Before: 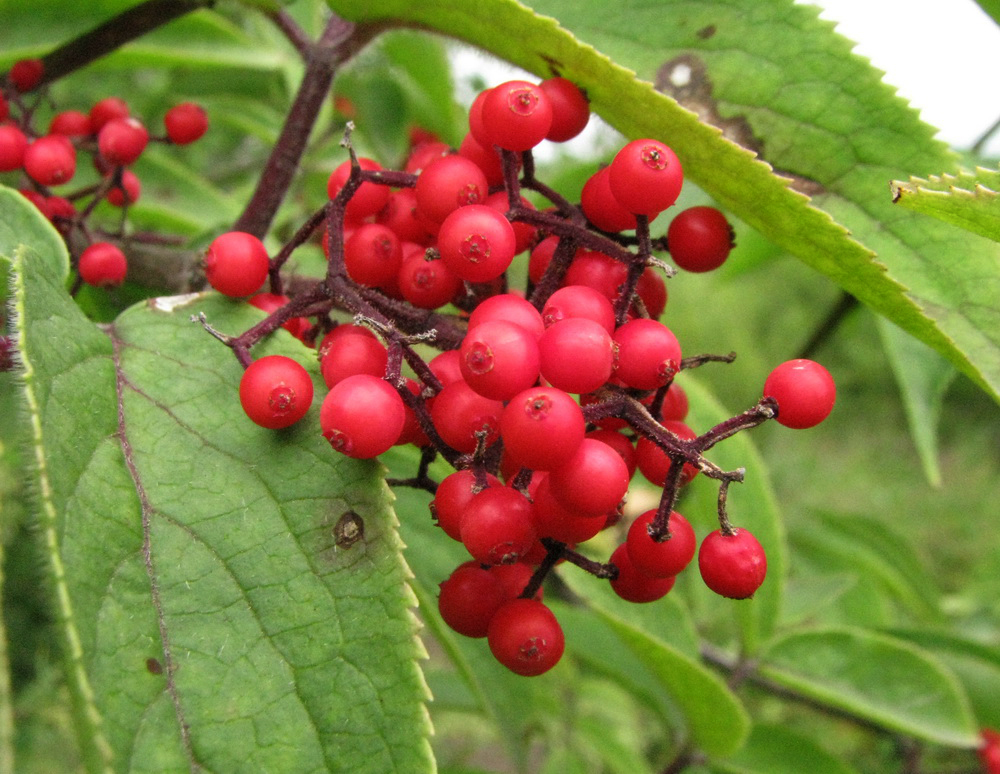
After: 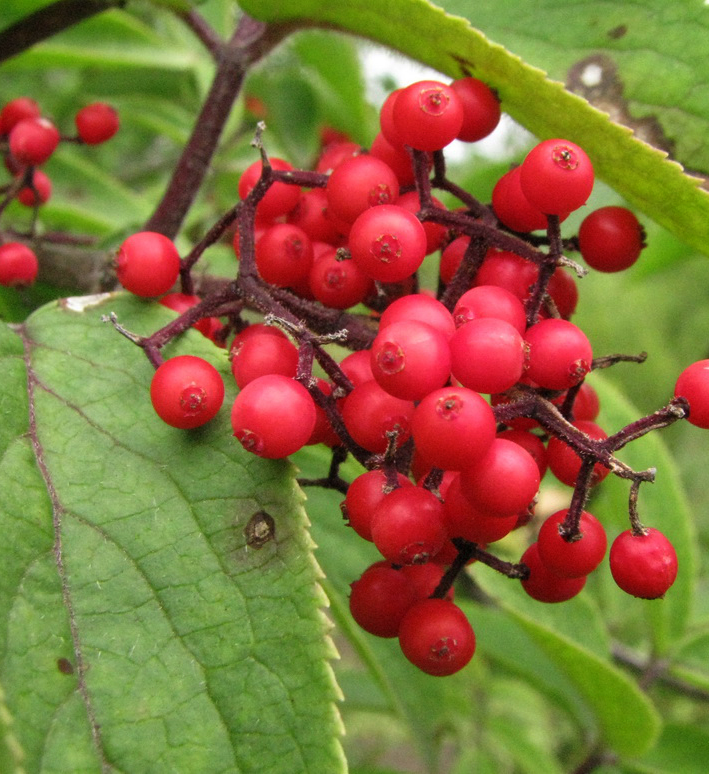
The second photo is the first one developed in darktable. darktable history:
crop and rotate: left 8.98%, right 20.103%
